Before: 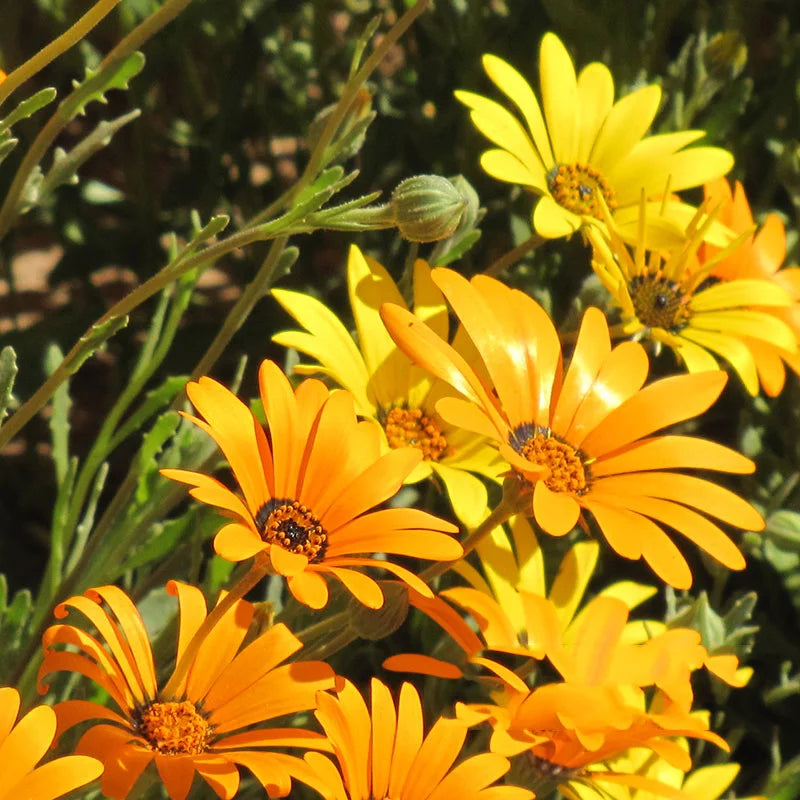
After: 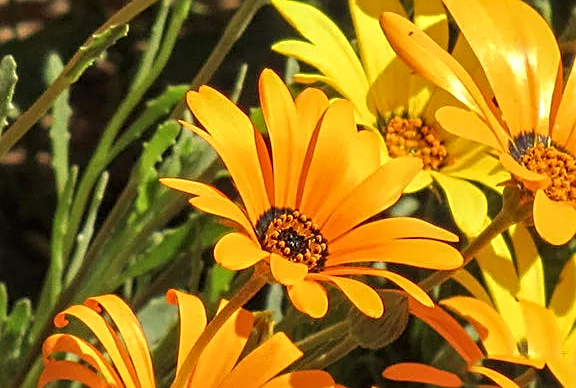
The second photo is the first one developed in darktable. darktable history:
sharpen: on, module defaults
crop: top 36.498%, right 27.964%, bottom 14.995%
levels: mode automatic
local contrast: detail 130%
